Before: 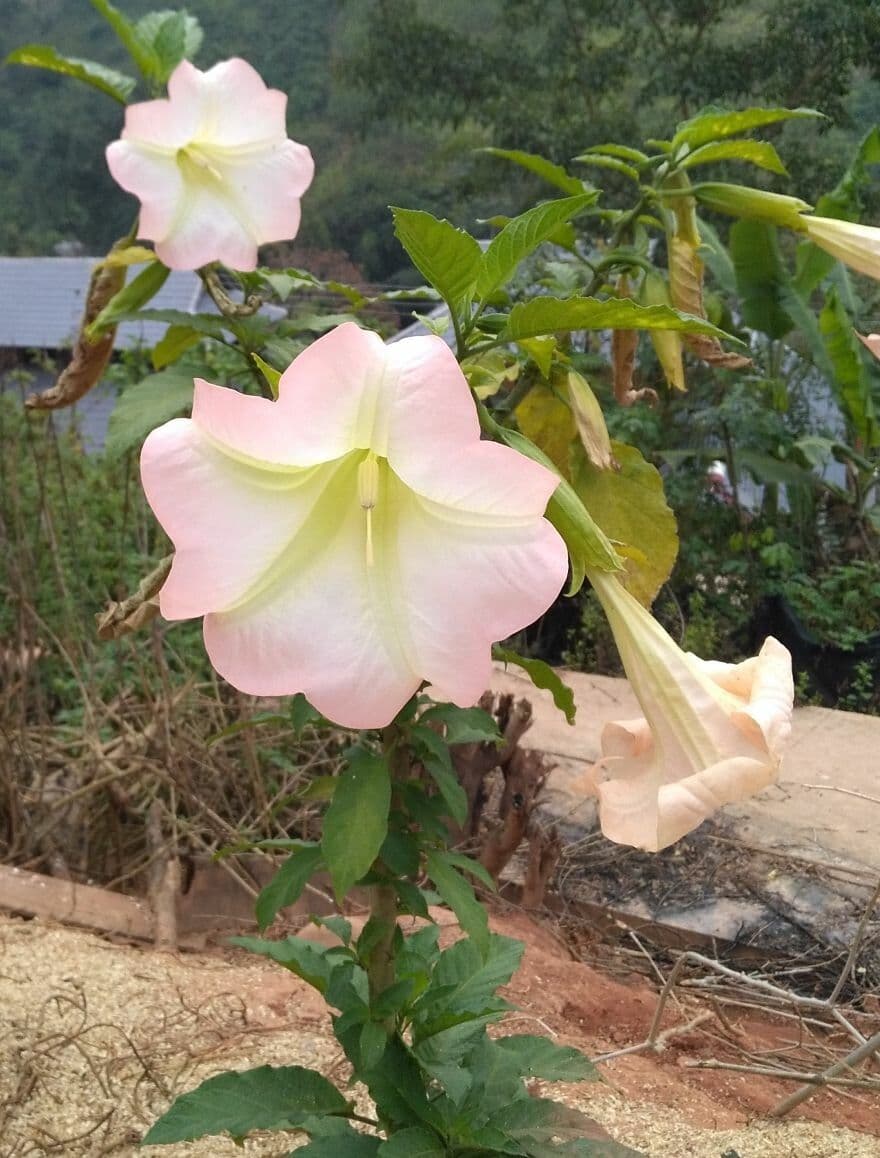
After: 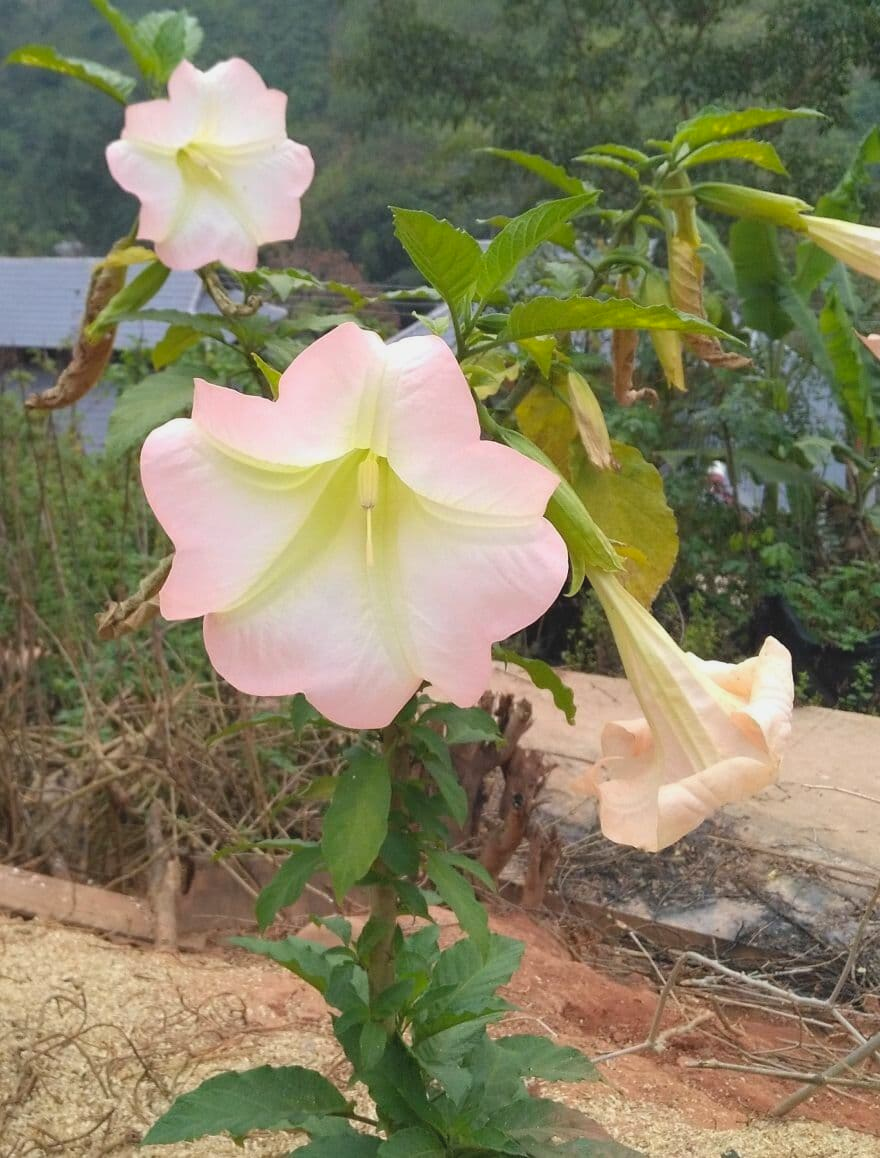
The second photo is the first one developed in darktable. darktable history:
contrast brightness saturation: contrast -0.097, brightness 0.046, saturation 0.079
